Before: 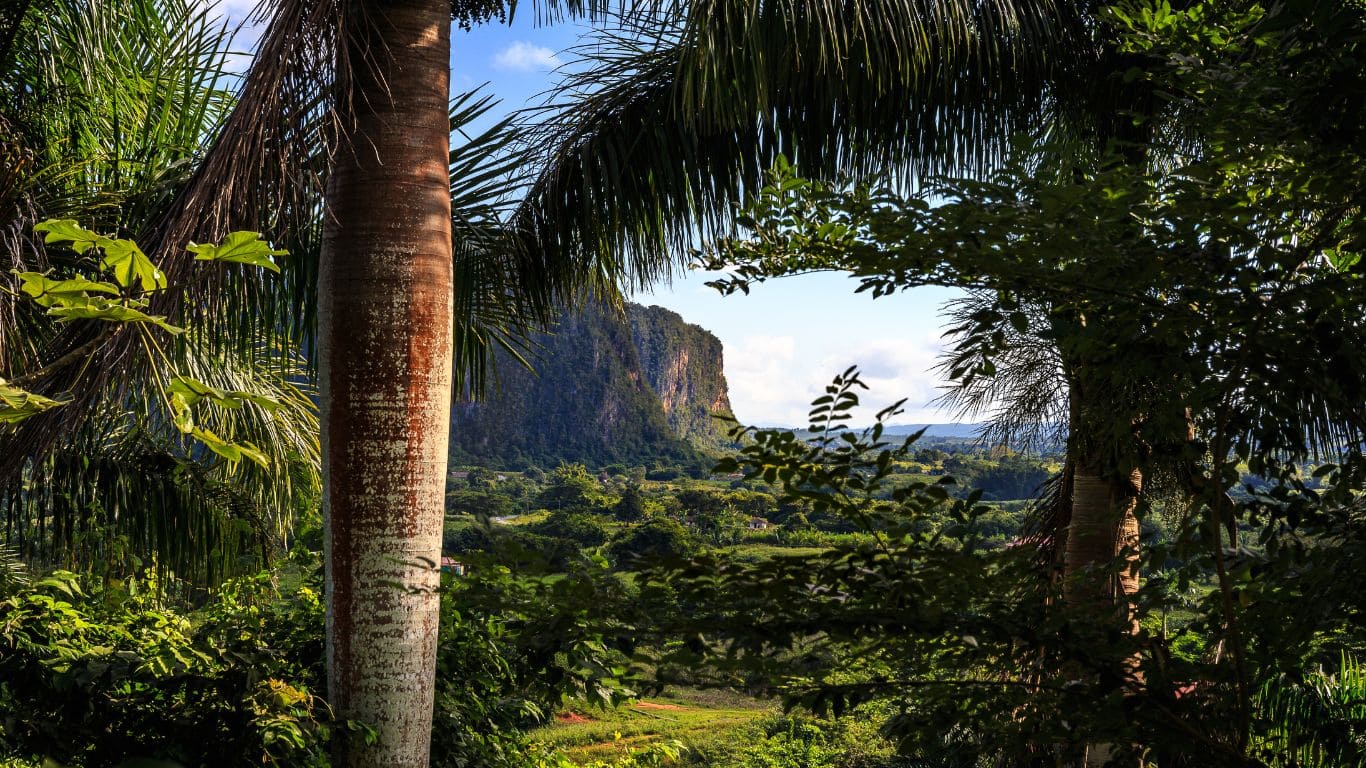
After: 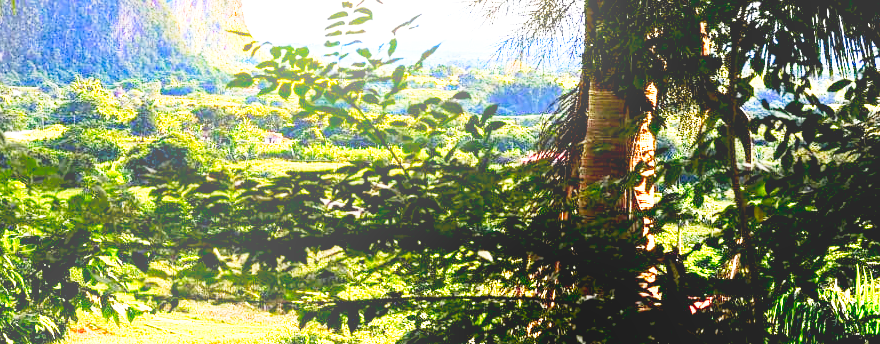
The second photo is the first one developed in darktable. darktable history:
contrast equalizer: y [[0.5, 0.486, 0.447, 0.446, 0.489, 0.5], [0.5 ×6], [0.5 ×6], [0 ×6], [0 ×6]]
bloom: on, module defaults
crop and rotate: left 35.509%, top 50.238%, bottom 4.934%
tone curve: curves: ch0 [(0, 0) (0.003, 0.003) (0.011, 0.013) (0.025, 0.029) (0.044, 0.052) (0.069, 0.081) (0.1, 0.116) (0.136, 0.158) (0.177, 0.207) (0.224, 0.268) (0.277, 0.373) (0.335, 0.465) (0.399, 0.565) (0.468, 0.674) (0.543, 0.79) (0.623, 0.853) (0.709, 0.918) (0.801, 0.956) (0.898, 0.977) (1, 1)], preserve colors none
color balance: on, module defaults
exposure: black level correction 0.005, exposure 2.084 EV, compensate highlight preservation false
